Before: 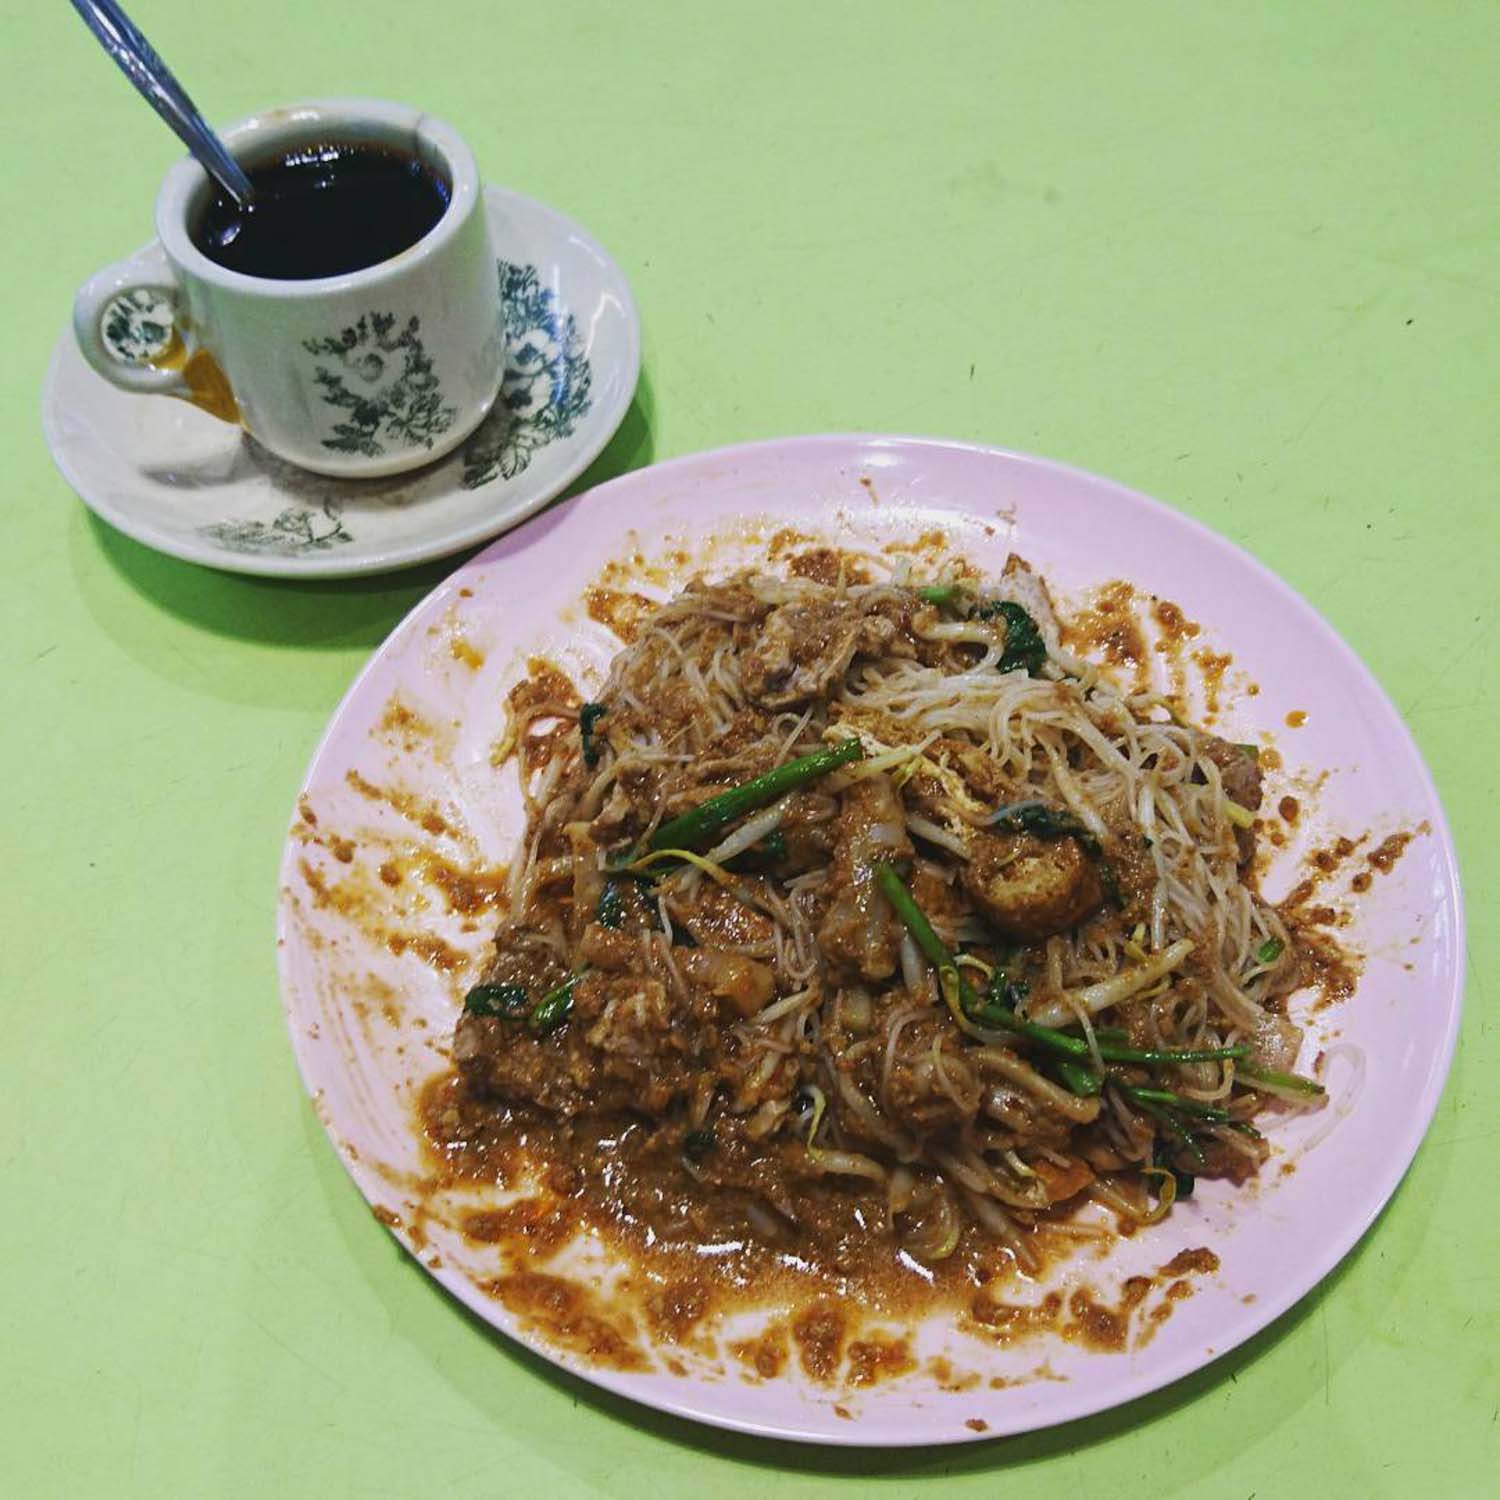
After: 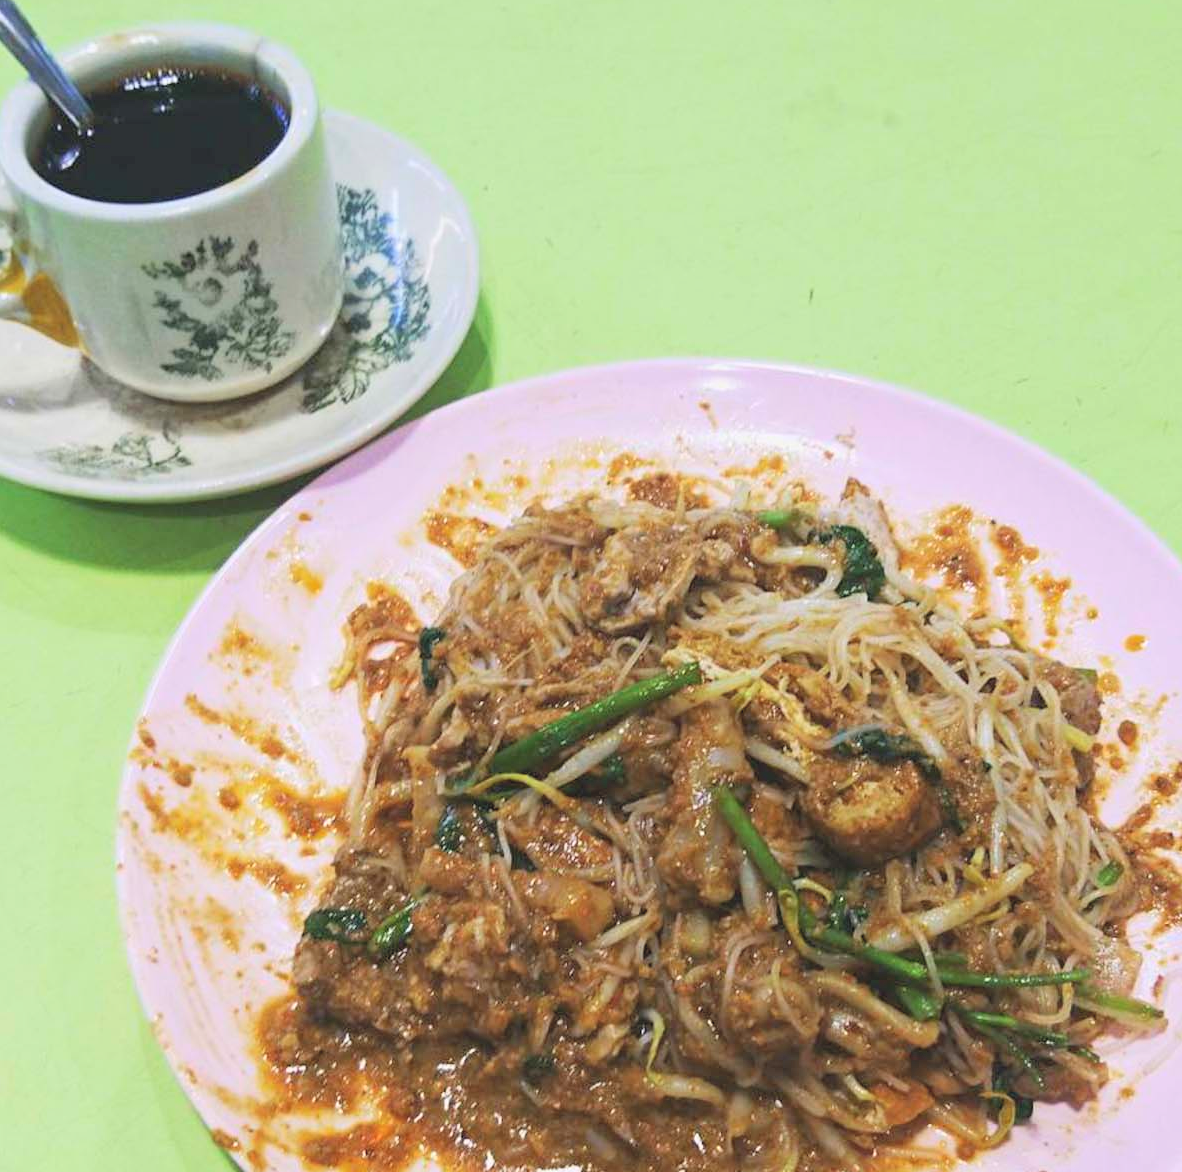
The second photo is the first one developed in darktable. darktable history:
contrast brightness saturation: contrast 0.1, brightness 0.3, saturation 0.14
crop and rotate: left 10.77%, top 5.1%, right 10.41%, bottom 16.76%
